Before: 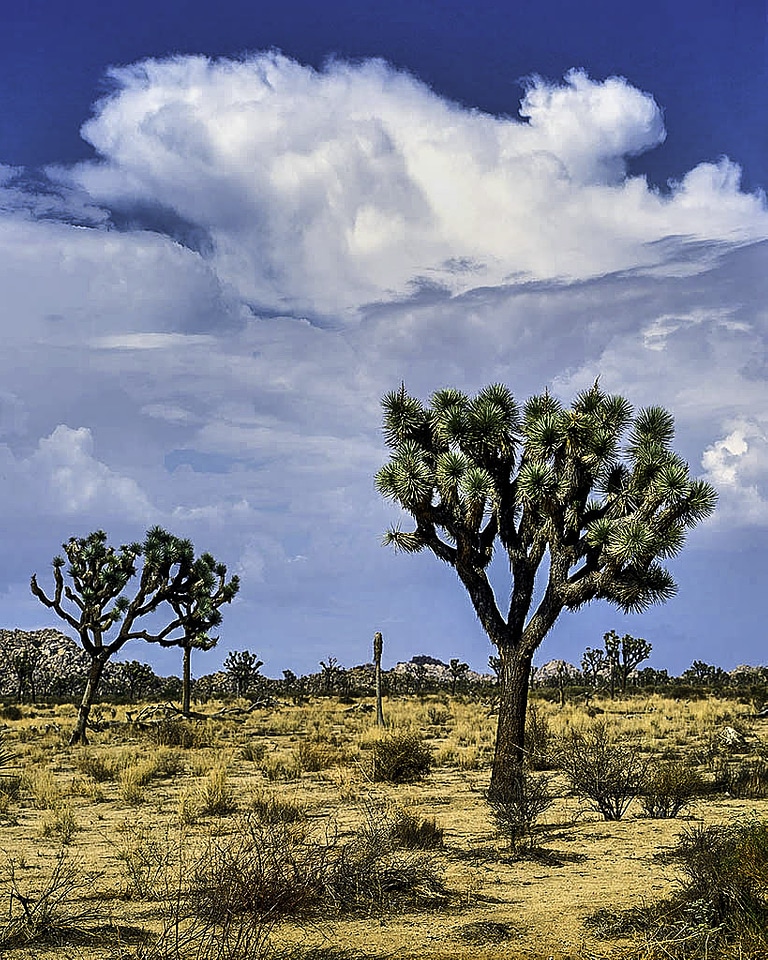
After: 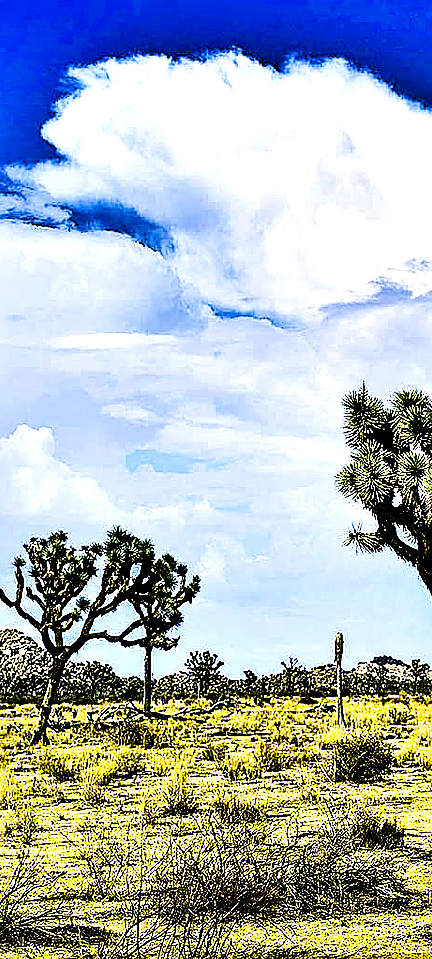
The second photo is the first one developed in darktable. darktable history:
sharpen: amount 0.485
crop: left 5.2%, right 38.491%
color balance rgb: linear chroma grading › global chroma 15.178%, perceptual saturation grading › global saturation 34.807%, perceptual saturation grading › highlights -29.983%, perceptual saturation grading › shadows 35.539%, perceptual brilliance grading › highlights 6.432%, perceptual brilliance grading › mid-tones 16.358%, perceptual brilliance grading › shadows -5.532%, global vibrance 40.217%
tone equalizer: -8 EV -0.754 EV, -7 EV -0.694 EV, -6 EV -0.622 EV, -5 EV -0.413 EV, -3 EV 0.378 EV, -2 EV 0.6 EV, -1 EV 0.699 EV, +0 EV 0.727 EV
base curve: curves: ch0 [(0, 0) (0.204, 0.334) (0.55, 0.733) (1, 1)], preserve colors none
contrast equalizer: octaves 7, y [[0.6 ×6], [0.55 ×6], [0 ×6], [0 ×6], [0 ×6]]
exposure: exposure 0.083 EV, compensate exposure bias true, compensate highlight preservation false
